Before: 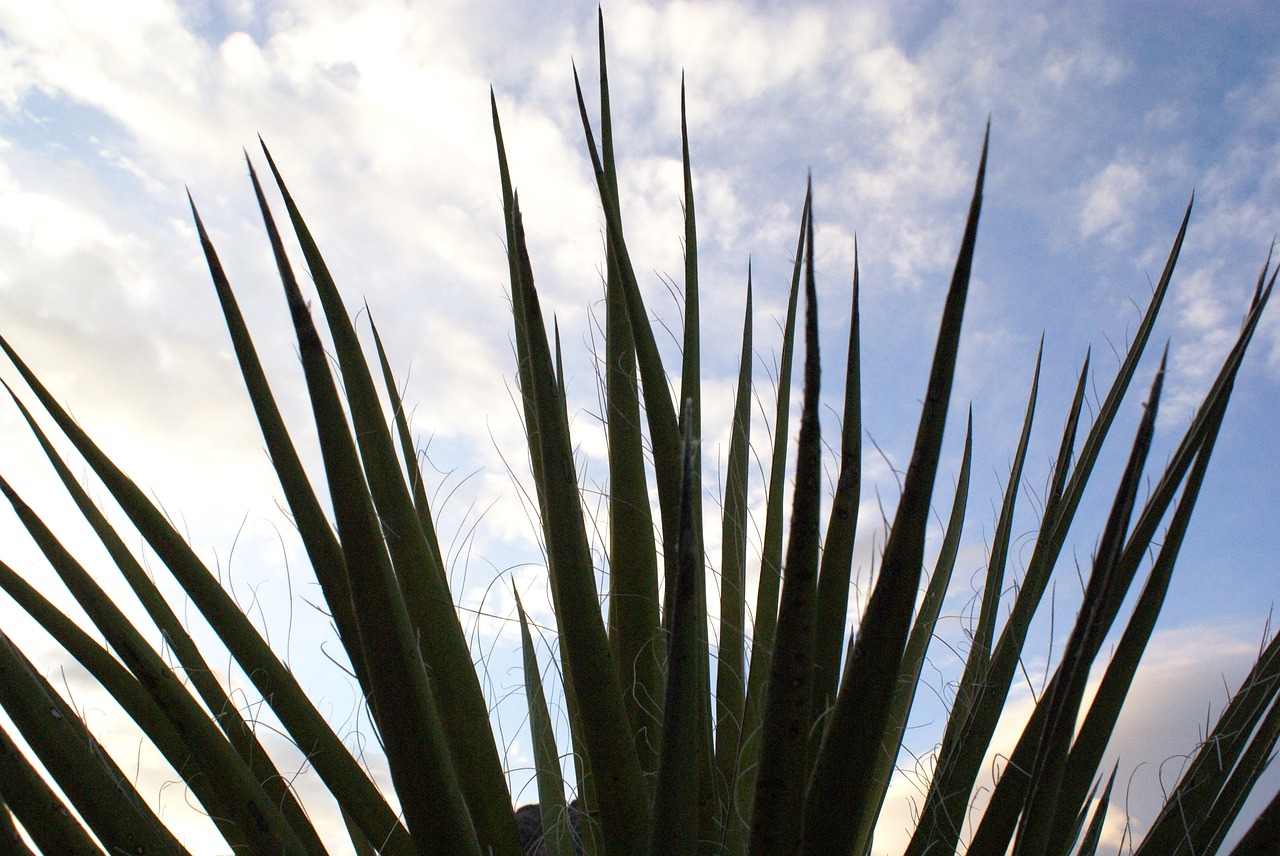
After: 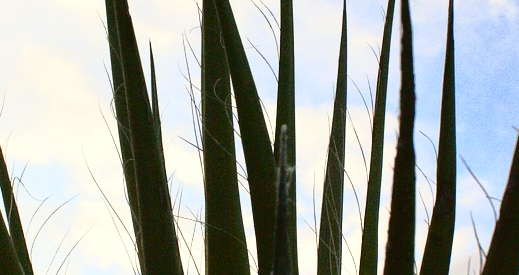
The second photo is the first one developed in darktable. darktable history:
tone curve: curves: ch0 [(0, 0.039) (0.194, 0.159) (0.469, 0.544) (0.693, 0.77) (0.751, 0.871) (1, 1)]; ch1 [(0, 0) (0.508, 0.506) (0.547, 0.563) (0.592, 0.631) (0.715, 0.706) (1, 1)]; ch2 [(0, 0) (0.243, 0.175) (0.362, 0.301) (0.492, 0.515) (0.544, 0.557) (0.595, 0.612) (0.631, 0.641) (1, 1)], color space Lab, independent channels, preserve colors none
crop: left 31.689%, top 31.963%, right 27.728%, bottom 35.819%
